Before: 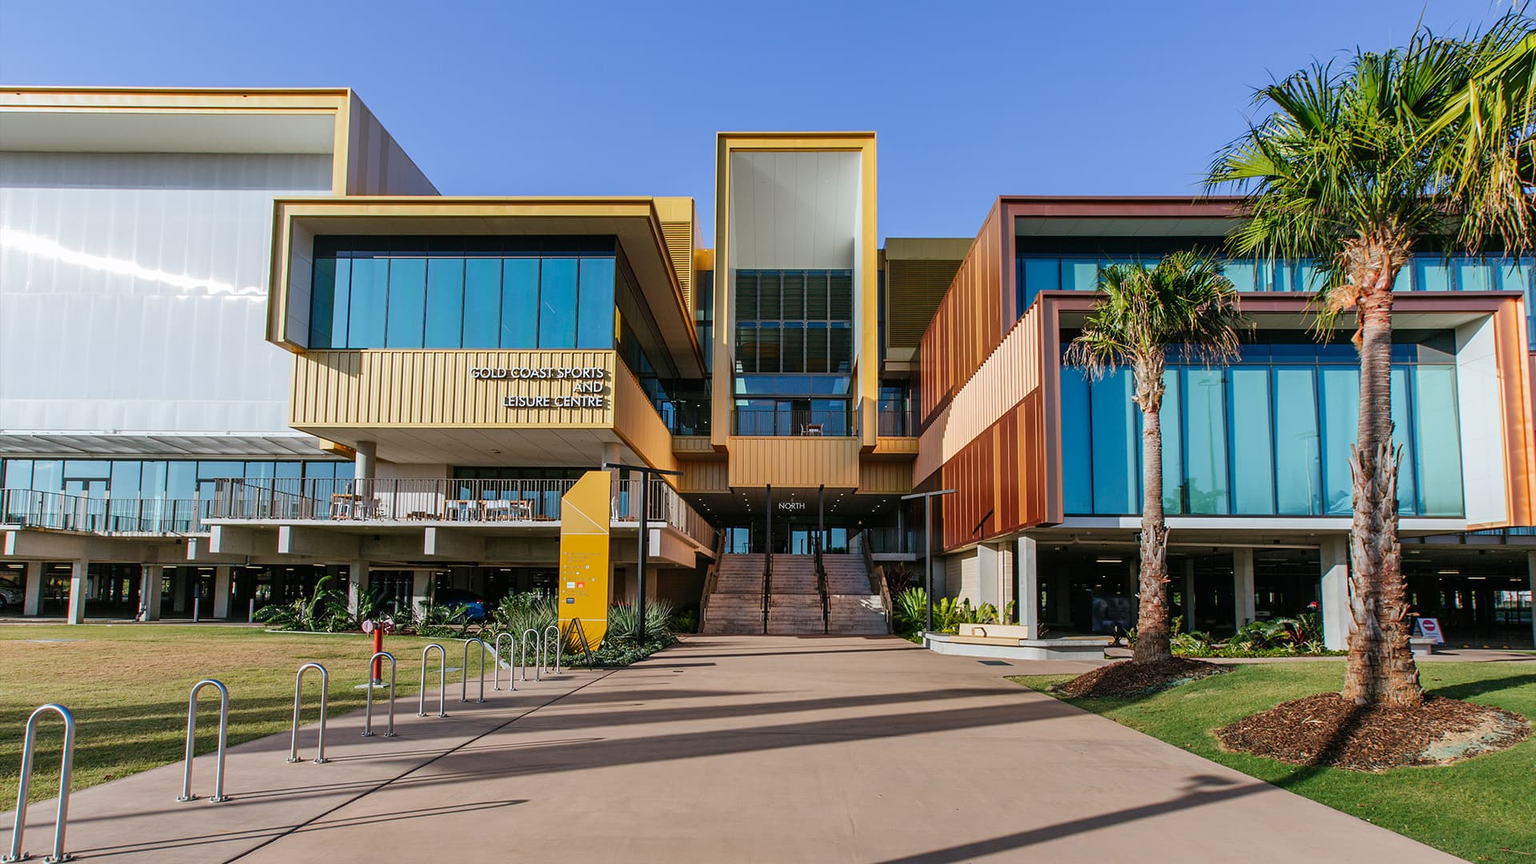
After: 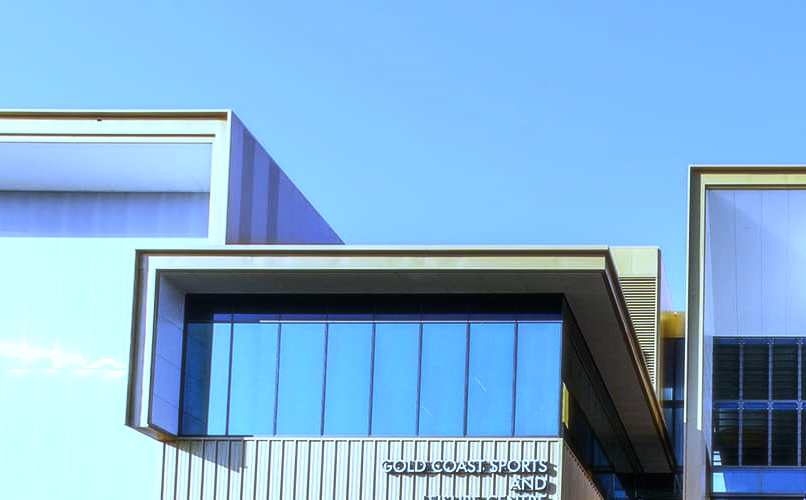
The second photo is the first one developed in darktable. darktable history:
white balance: red 0.766, blue 1.537
crop and rotate: left 10.817%, top 0.062%, right 47.194%, bottom 53.626%
soften: size 10%, saturation 50%, brightness 0.2 EV, mix 10%
tone equalizer: -8 EV -0.75 EV, -7 EV -0.7 EV, -6 EV -0.6 EV, -5 EV -0.4 EV, -3 EV 0.4 EV, -2 EV 0.6 EV, -1 EV 0.7 EV, +0 EV 0.75 EV, edges refinement/feathering 500, mask exposure compensation -1.57 EV, preserve details no
